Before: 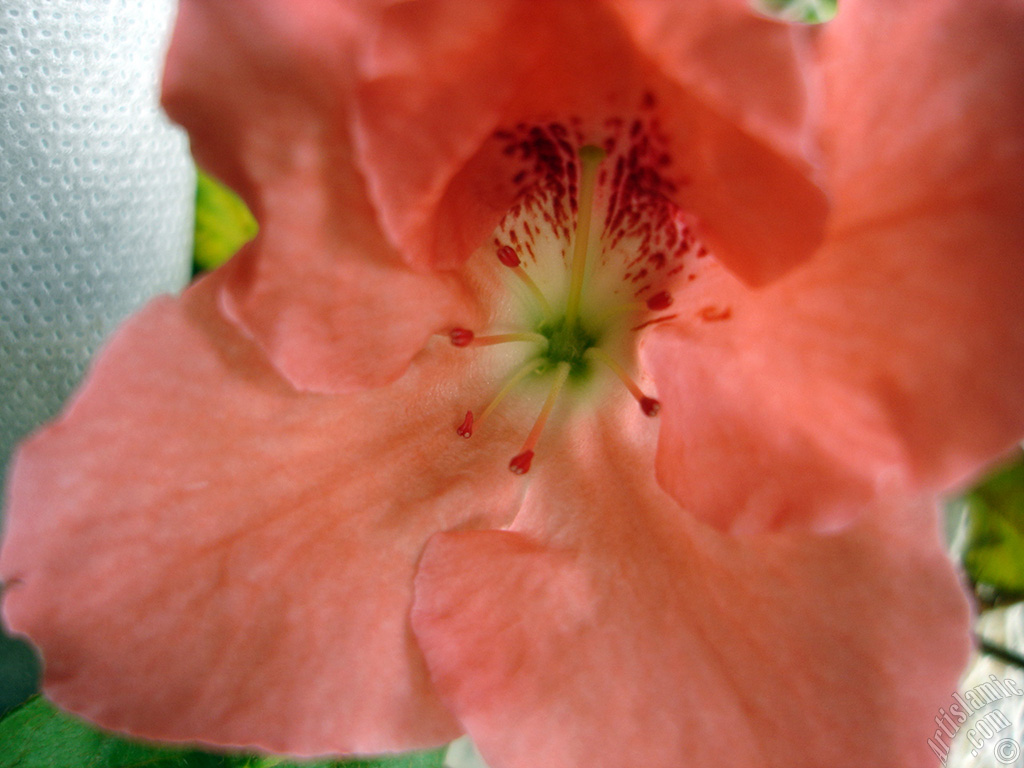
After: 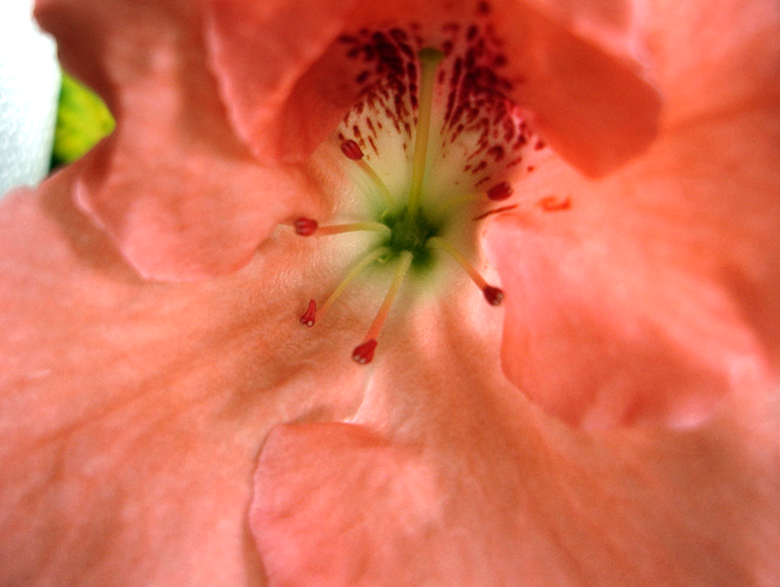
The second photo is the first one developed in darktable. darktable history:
tone equalizer: -8 EV -0.75 EV, -7 EV -0.7 EV, -6 EV -0.6 EV, -5 EV -0.4 EV, -3 EV 0.4 EV, -2 EV 0.6 EV, -1 EV 0.7 EV, +0 EV 0.75 EV, edges refinement/feathering 500, mask exposure compensation -1.57 EV, preserve details no
crop and rotate: left 17.046%, top 10.659%, right 12.989%, bottom 14.553%
rotate and perspective: rotation 0.128°, lens shift (vertical) -0.181, lens shift (horizontal) -0.044, shear 0.001, automatic cropping off
